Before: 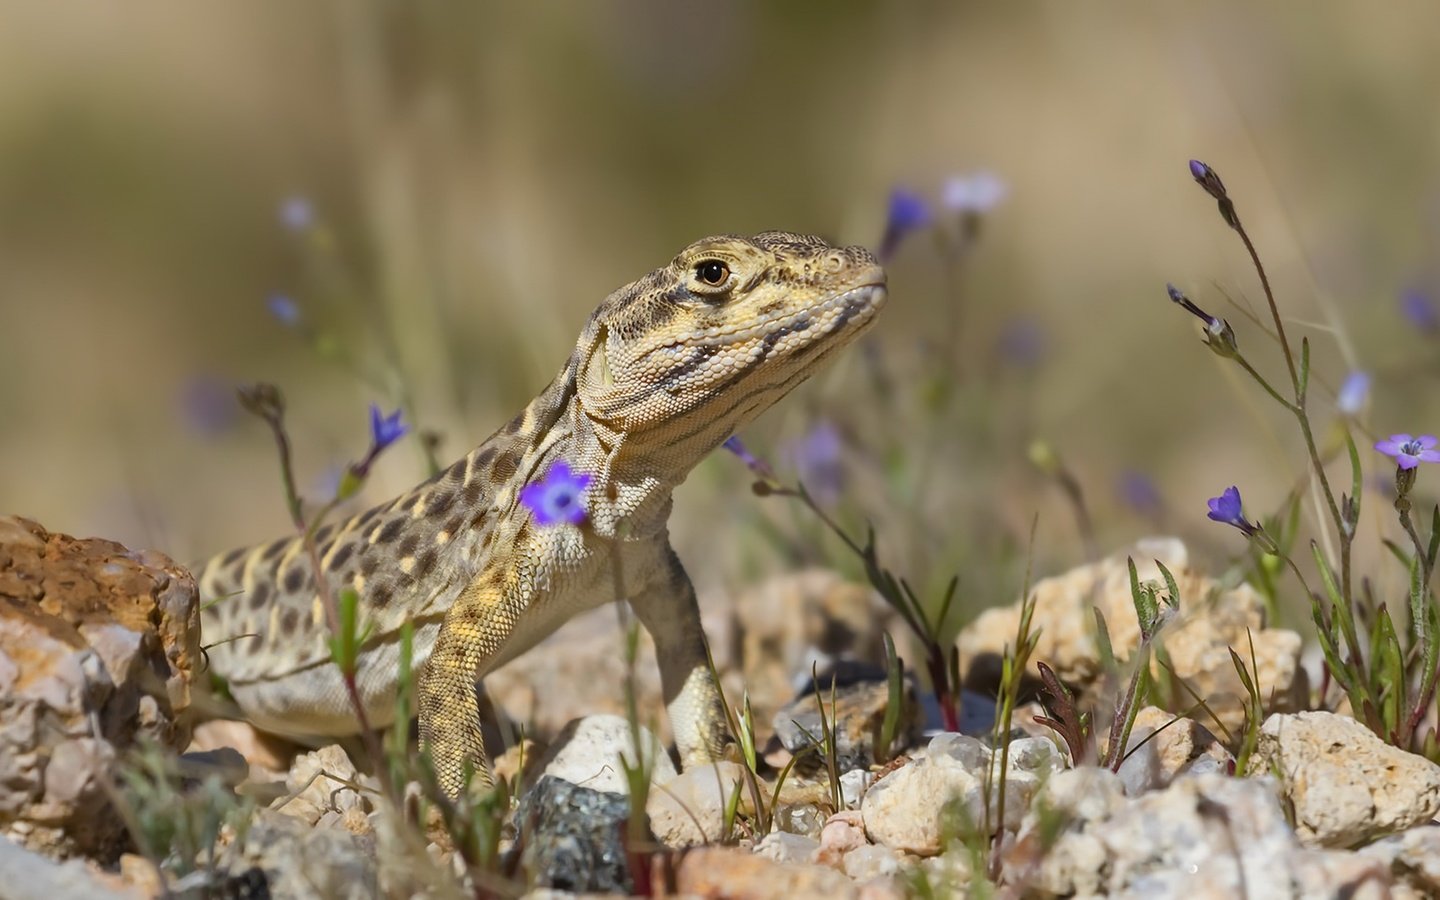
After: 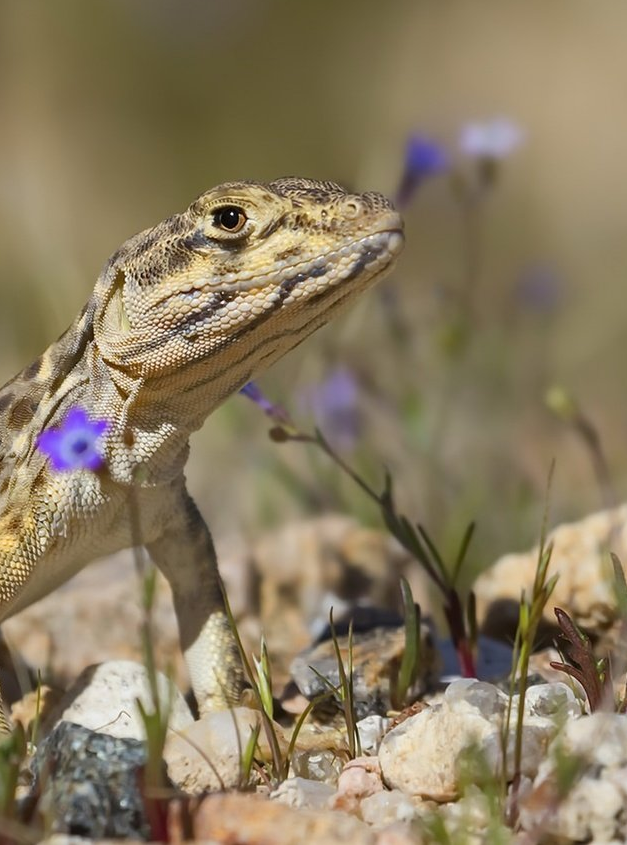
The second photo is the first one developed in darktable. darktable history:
crop: left 33.569%, top 6.061%, right 22.854%
